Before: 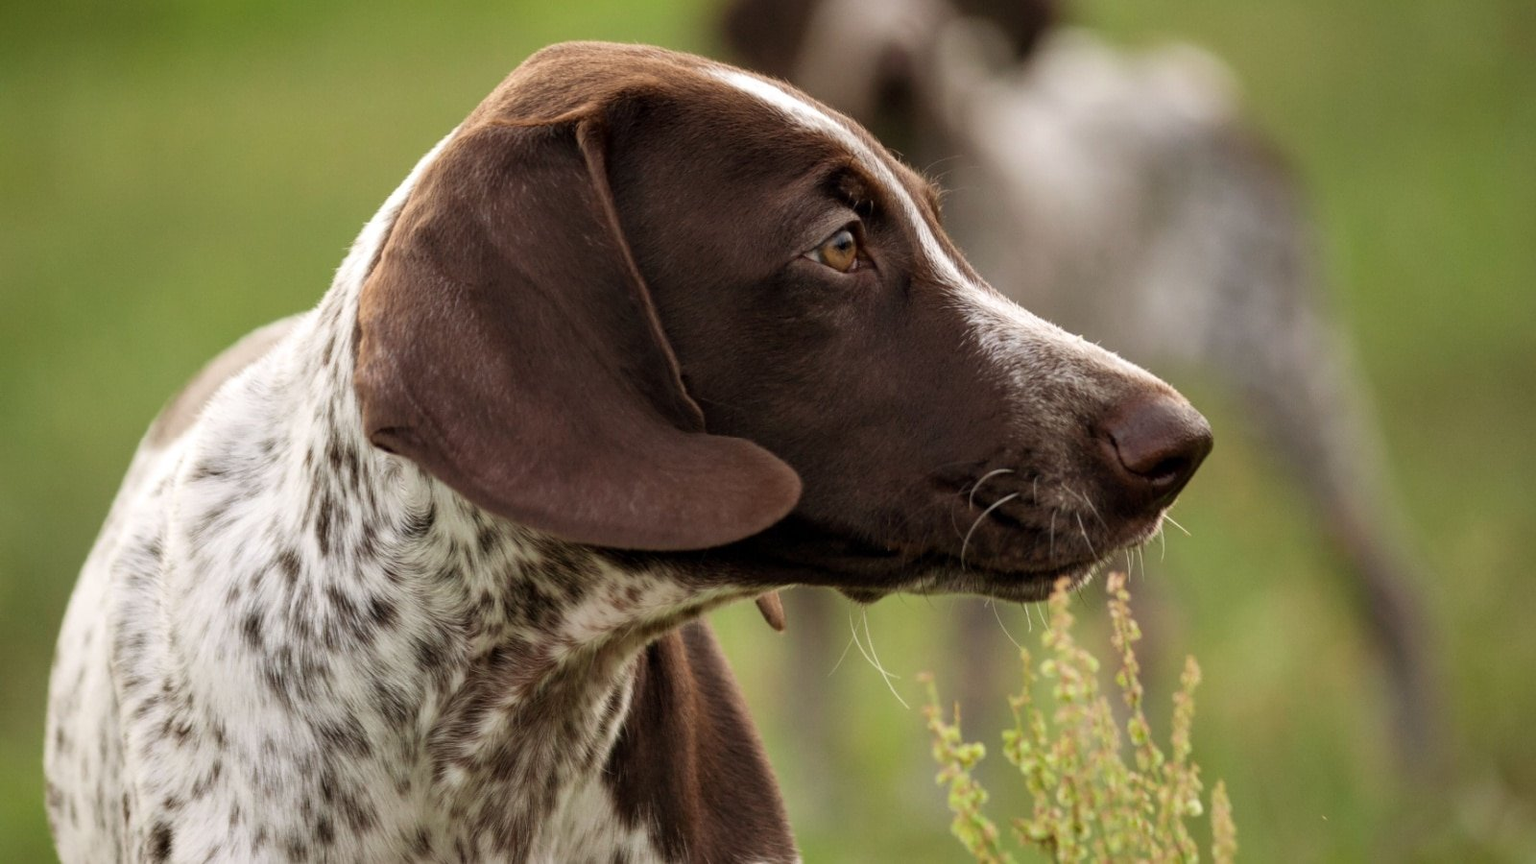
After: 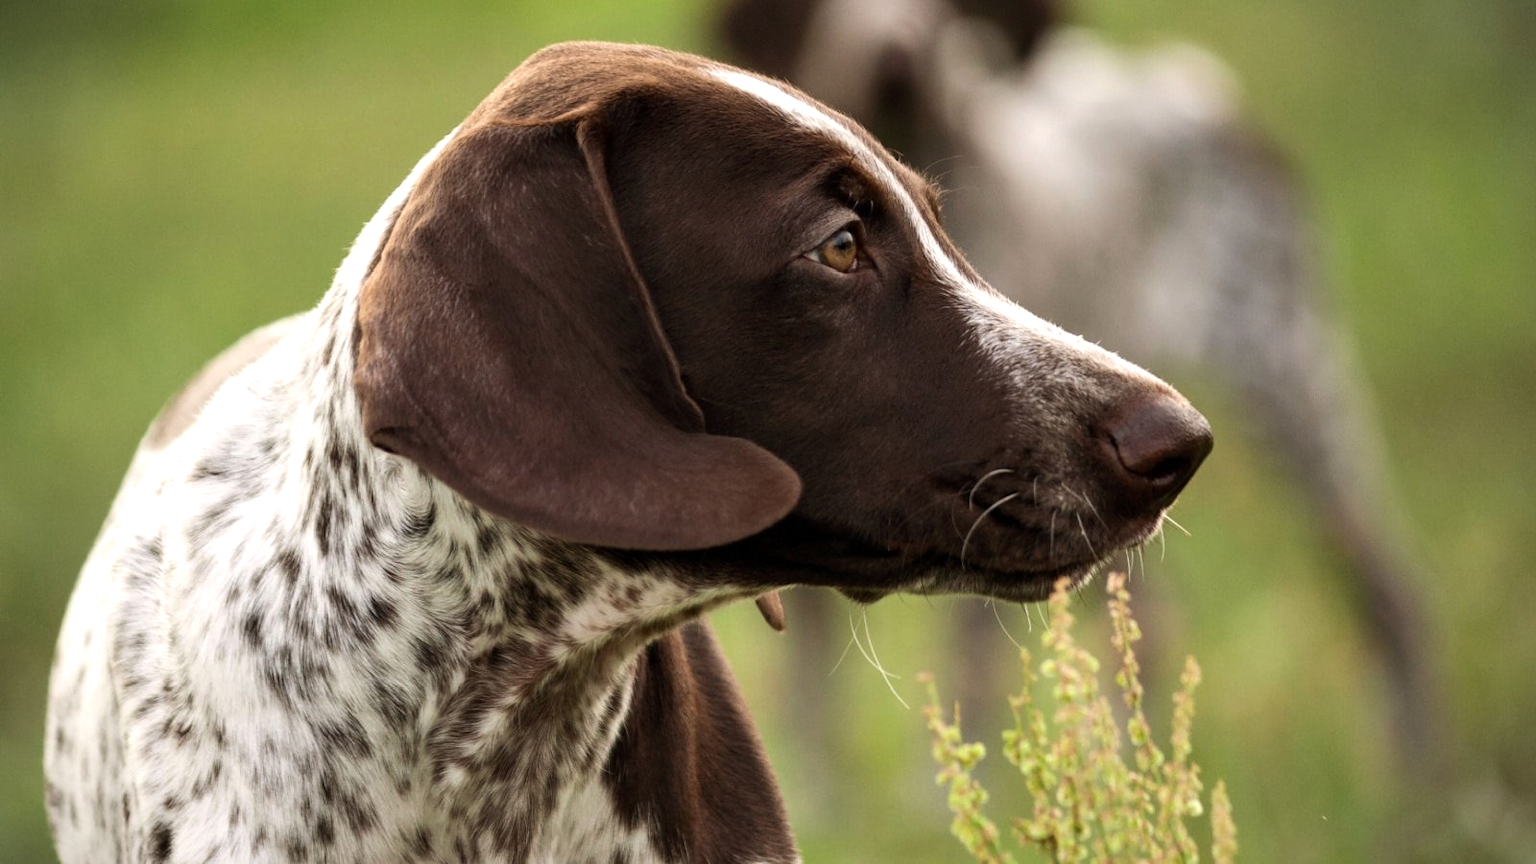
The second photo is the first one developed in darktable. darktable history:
vignetting: fall-off start 100%, brightness -0.282, width/height ratio 1.31
tone equalizer: -8 EV -0.417 EV, -7 EV -0.389 EV, -6 EV -0.333 EV, -5 EV -0.222 EV, -3 EV 0.222 EV, -2 EV 0.333 EV, -1 EV 0.389 EV, +0 EV 0.417 EV, edges refinement/feathering 500, mask exposure compensation -1.57 EV, preserve details no
